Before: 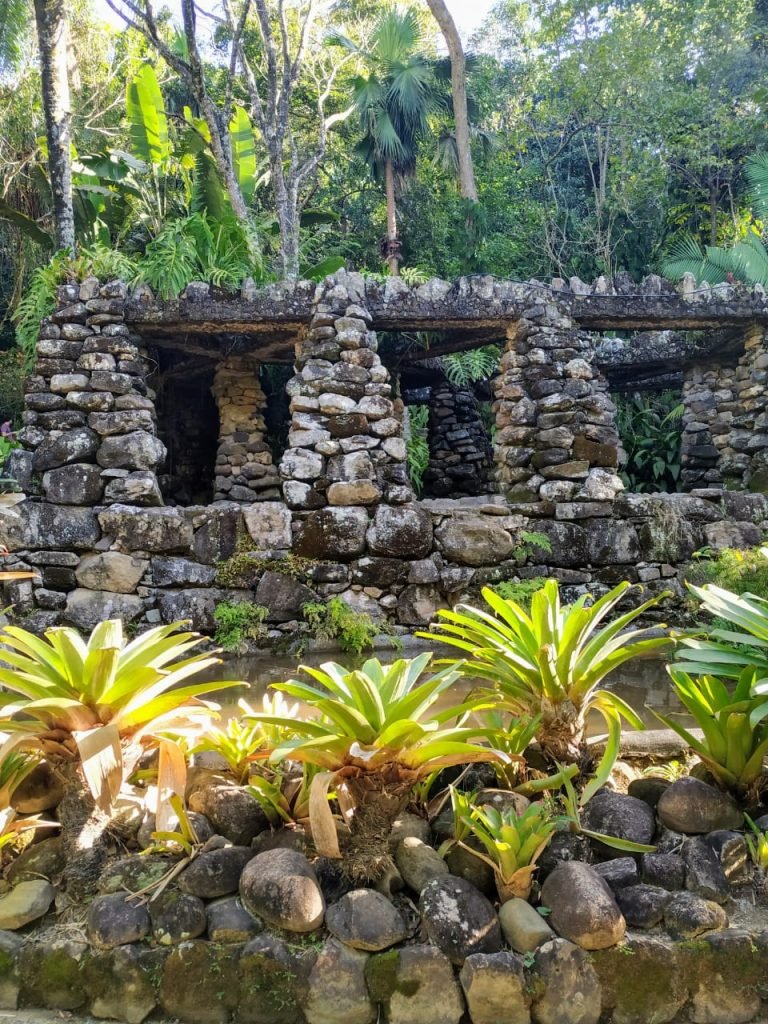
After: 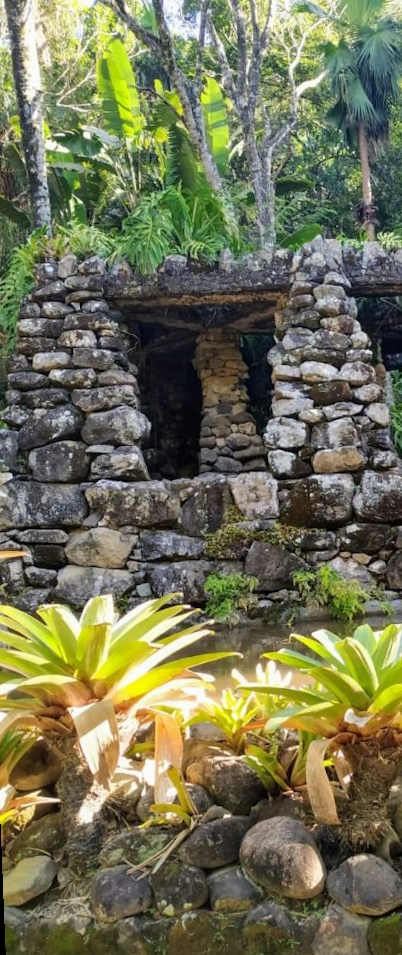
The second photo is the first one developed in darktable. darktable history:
crop: left 0.587%, right 45.588%, bottom 0.086%
rotate and perspective: rotation -2.12°, lens shift (vertical) 0.009, lens shift (horizontal) -0.008, automatic cropping original format, crop left 0.036, crop right 0.964, crop top 0.05, crop bottom 0.959
